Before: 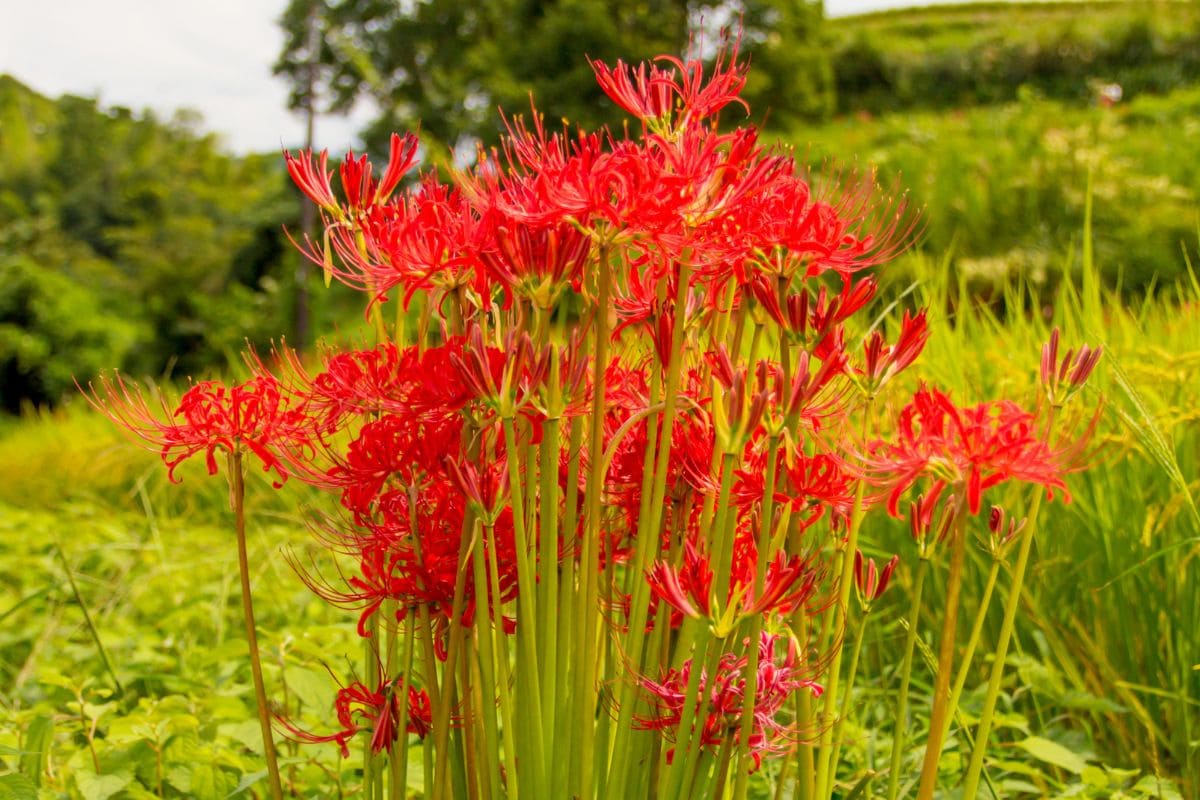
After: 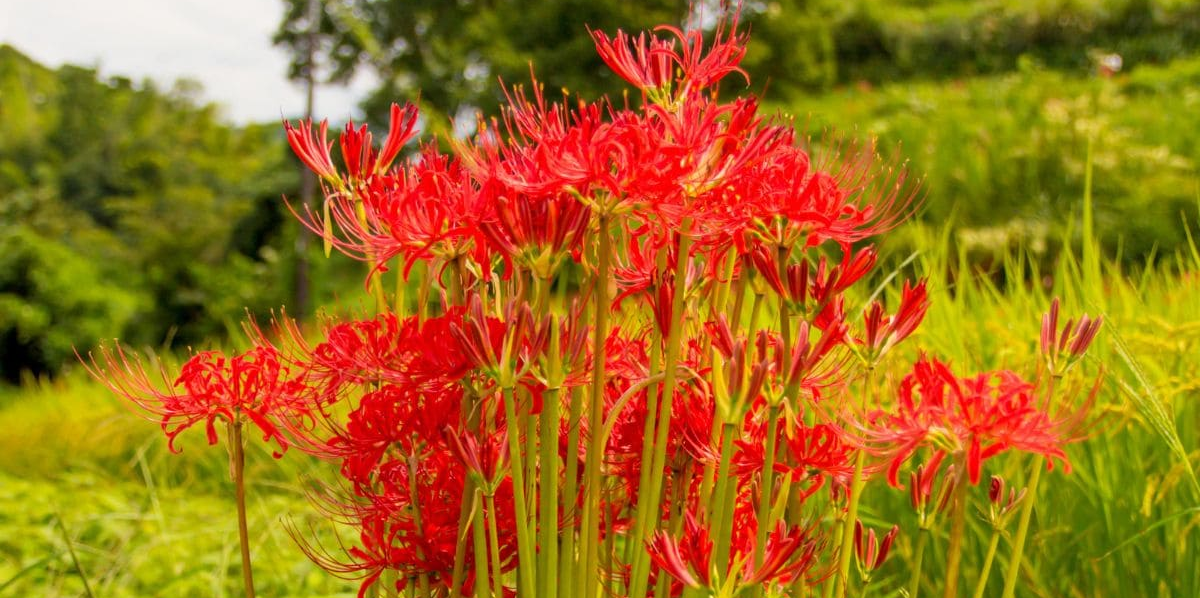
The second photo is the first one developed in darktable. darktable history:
crop: top 3.765%, bottom 21.386%
